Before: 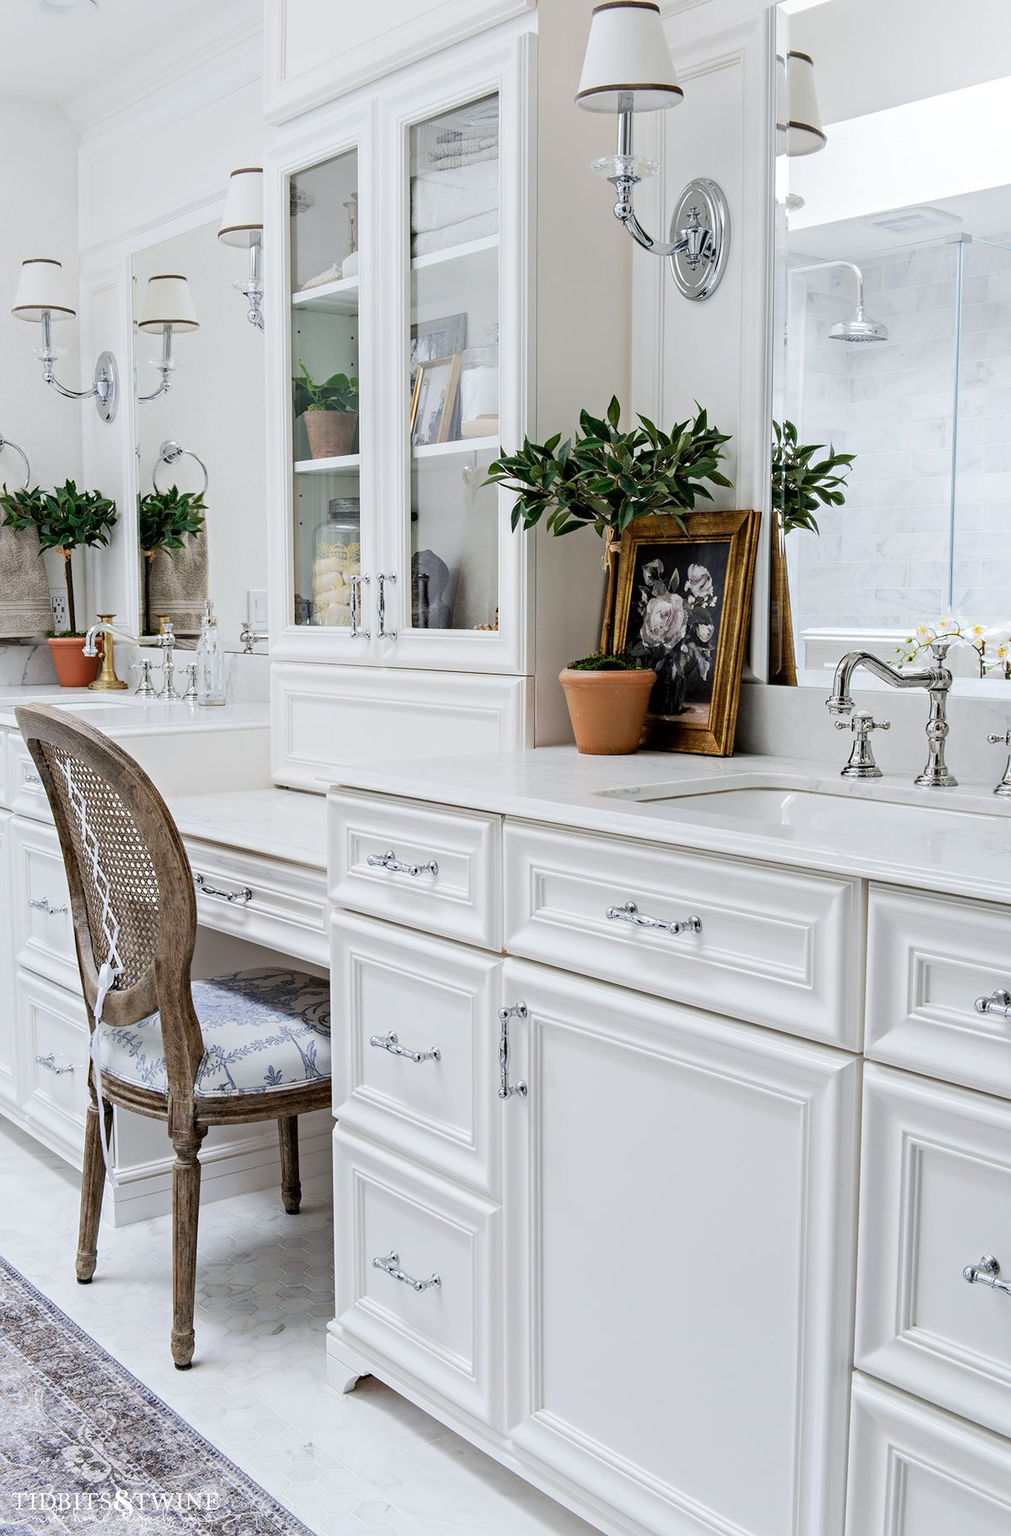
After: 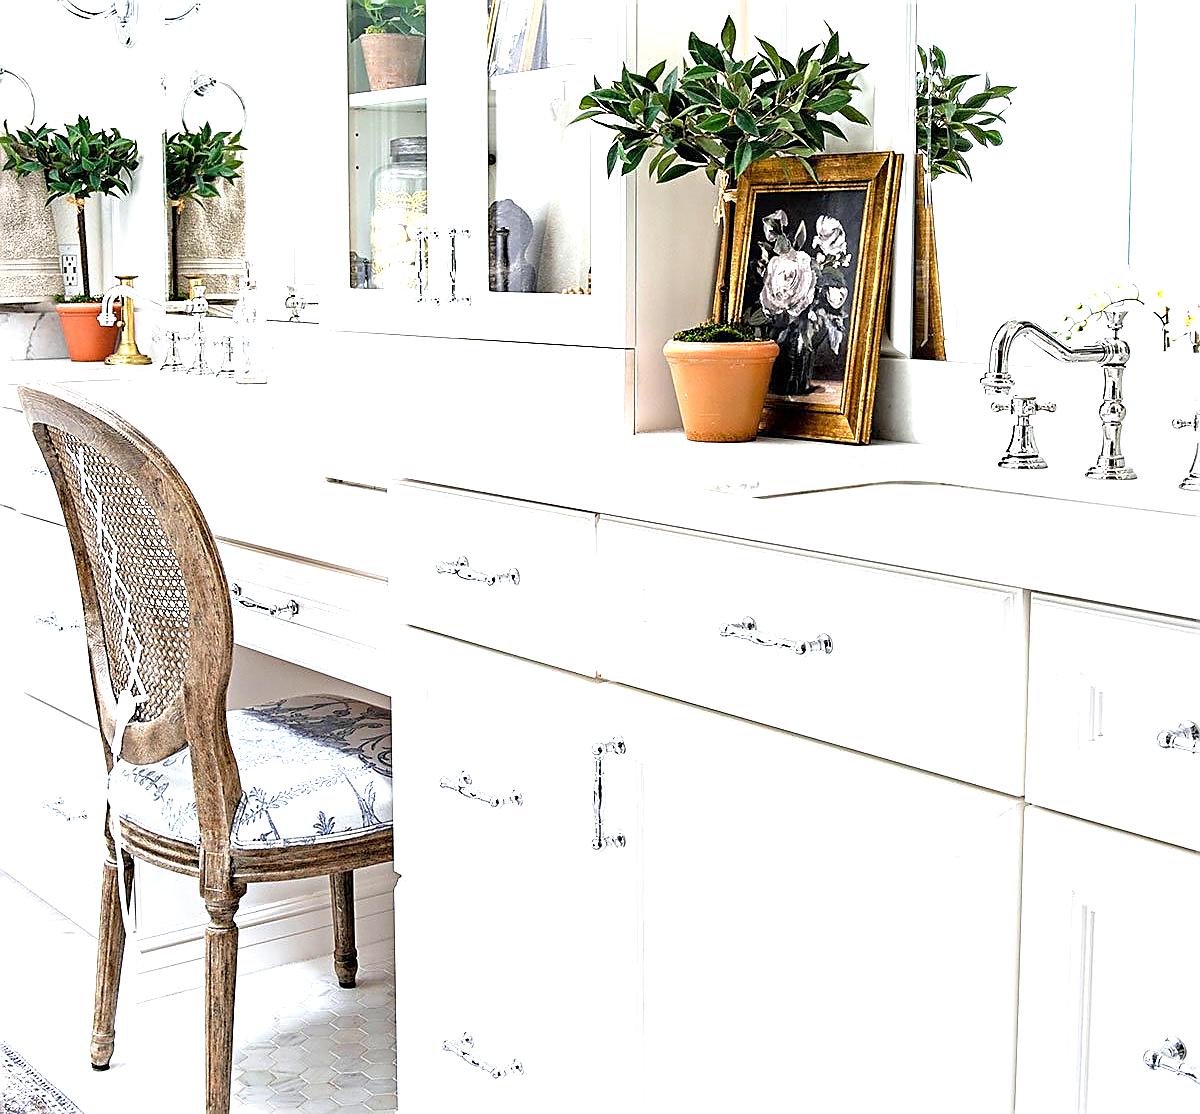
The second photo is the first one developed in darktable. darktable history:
crop and rotate: top 24.908%, bottom 13.982%
sharpen: radius 1.381, amount 1.244, threshold 0.663
color balance rgb: perceptual saturation grading › global saturation 0.95%, perceptual saturation grading › mid-tones 11.704%, perceptual brilliance grading › global brilliance 9.439%, perceptual brilliance grading › shadows 15.401%
exposure: exposure 1 EV, compensate highlight preservation false
